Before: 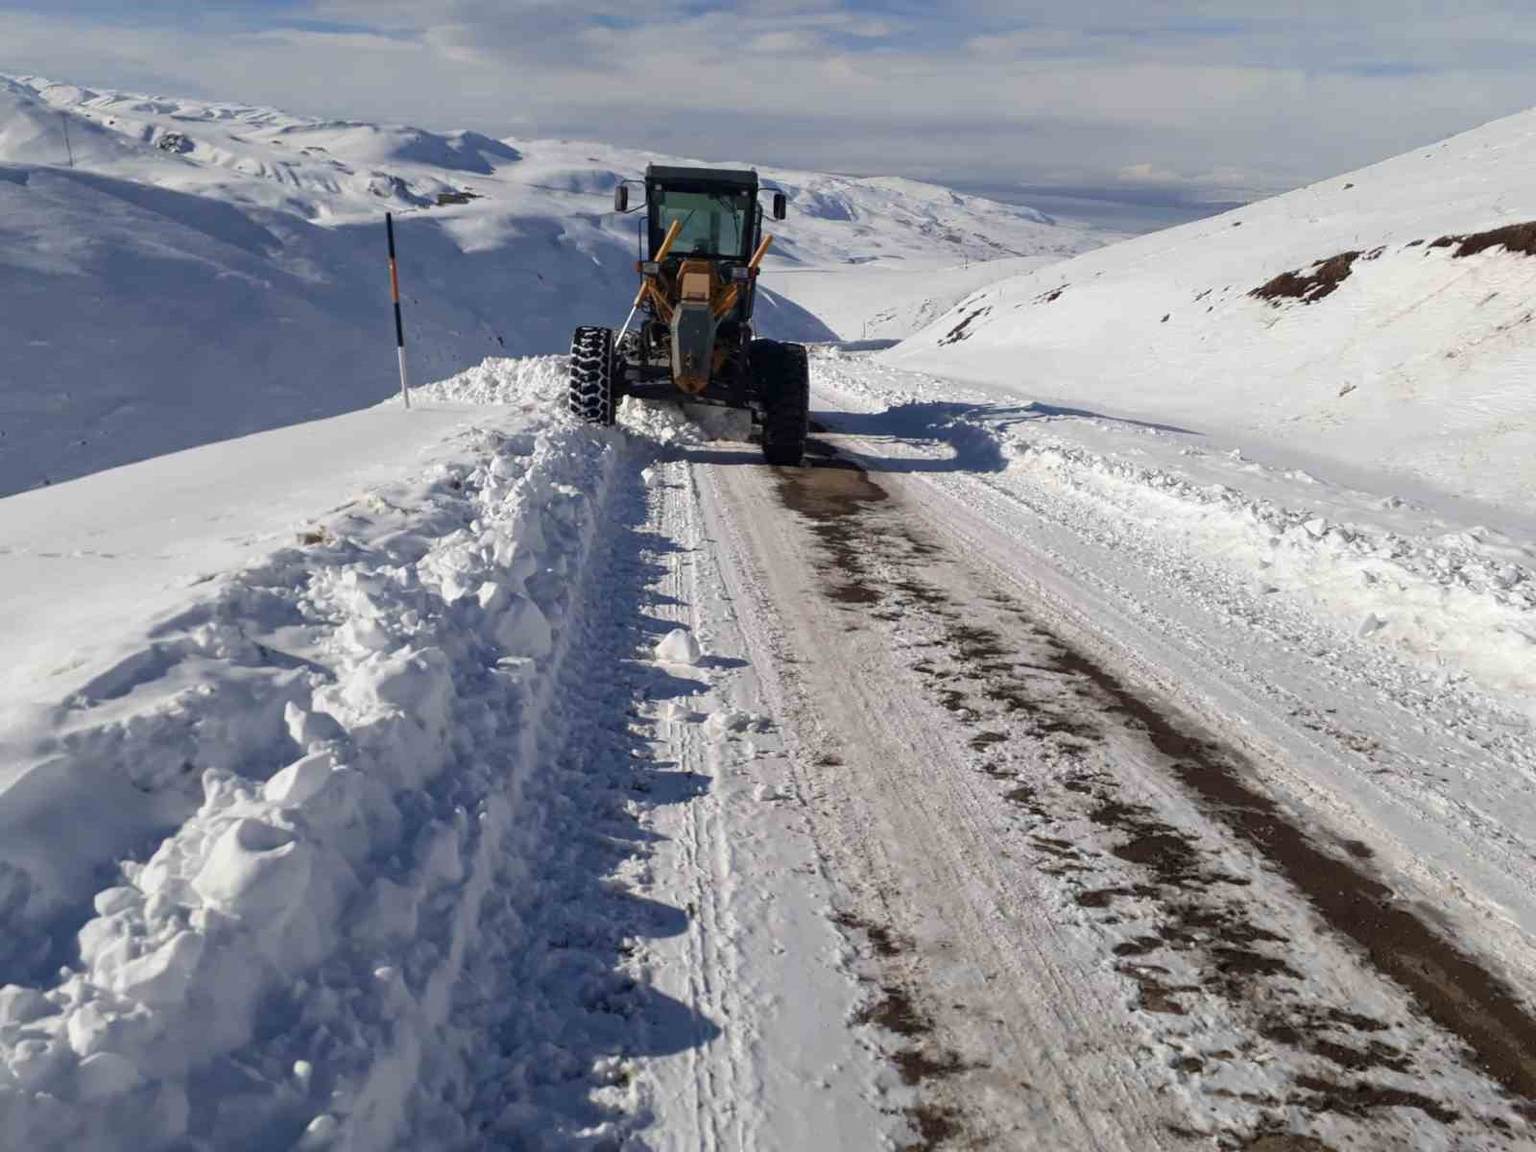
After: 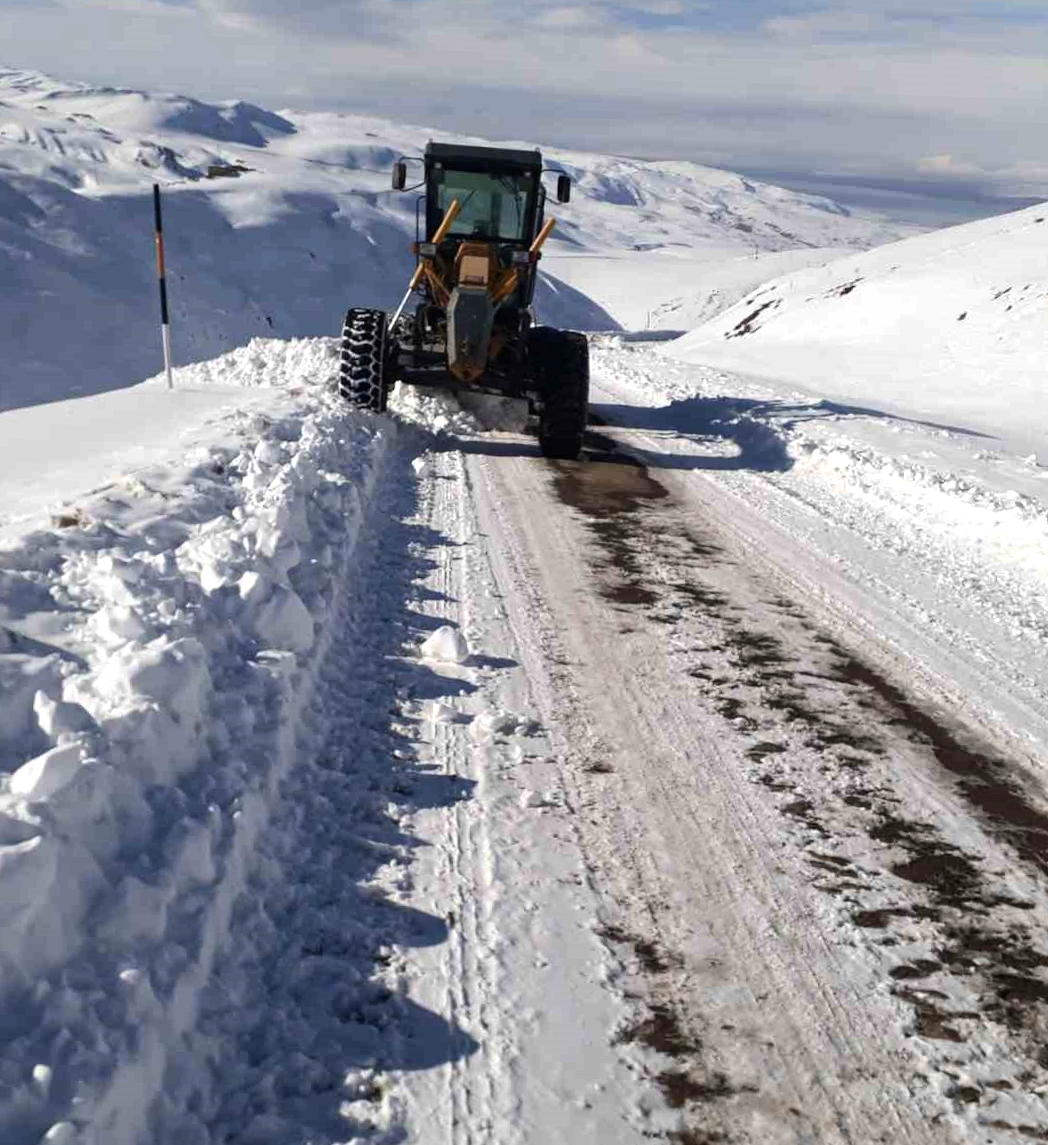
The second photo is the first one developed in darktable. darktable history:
tone equalizer: -8 EV -0.417 EV, -7 EV -0.389 EV, -6 EV -0.333 EV, -5 EV -0.222 EV, -3 EV 0.222 EV, -2 EV 0.333 EV, -1 EV 0.389 EV, +0 EV 0.417 EV, edges refinement/feathering 500, mask exposure compensation -1.57 EV, preserve details no
rotate and perspective: rotation 1.57°, crop left 0.018, crop right 0.982, crop top 0.039, crop bottom 0.961
crop and rotate: left 15.754%, right 17.579%
